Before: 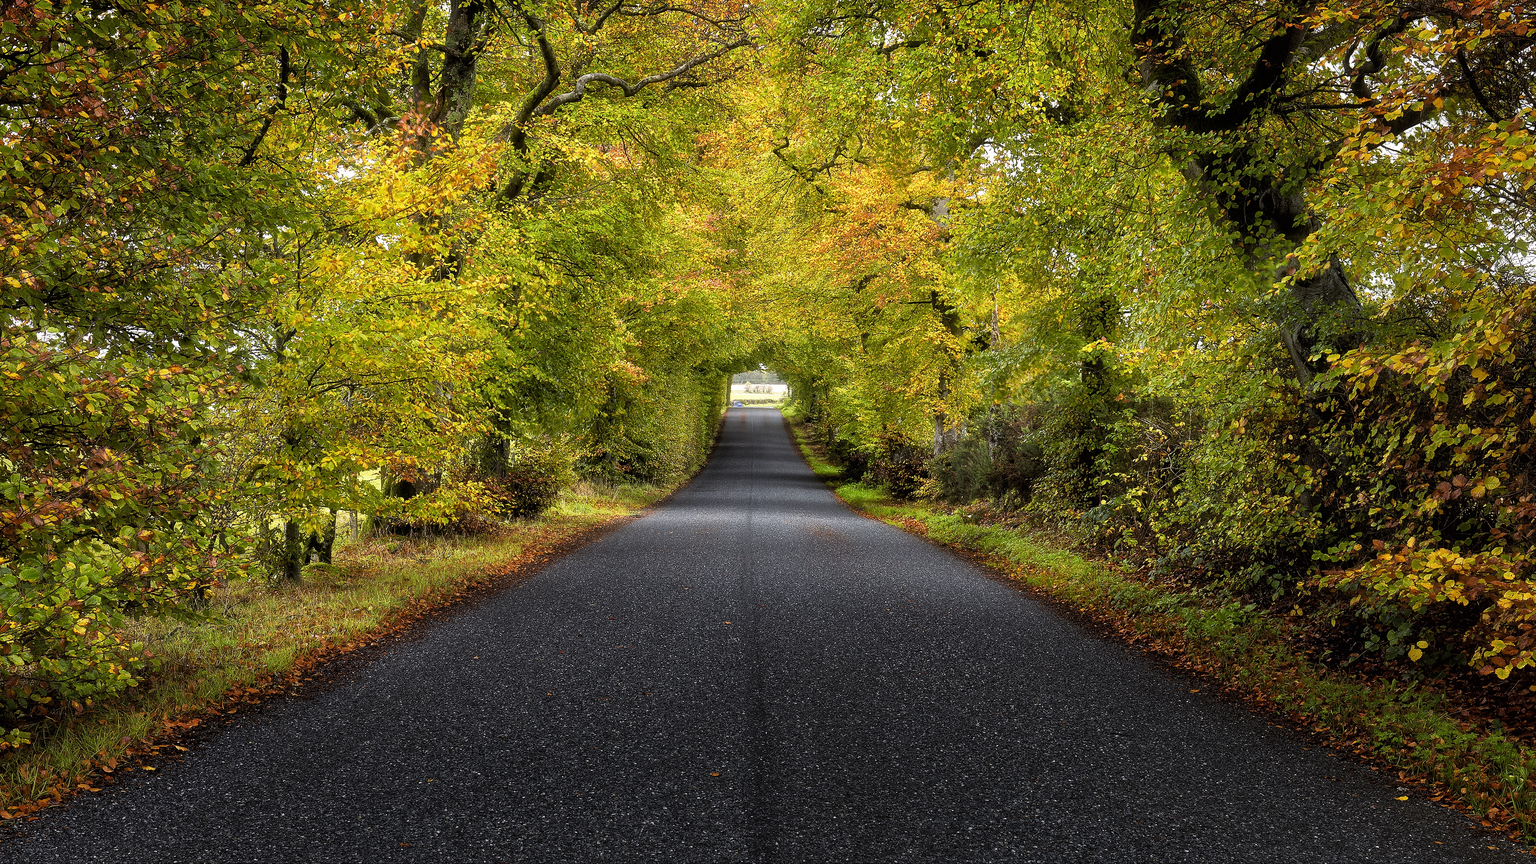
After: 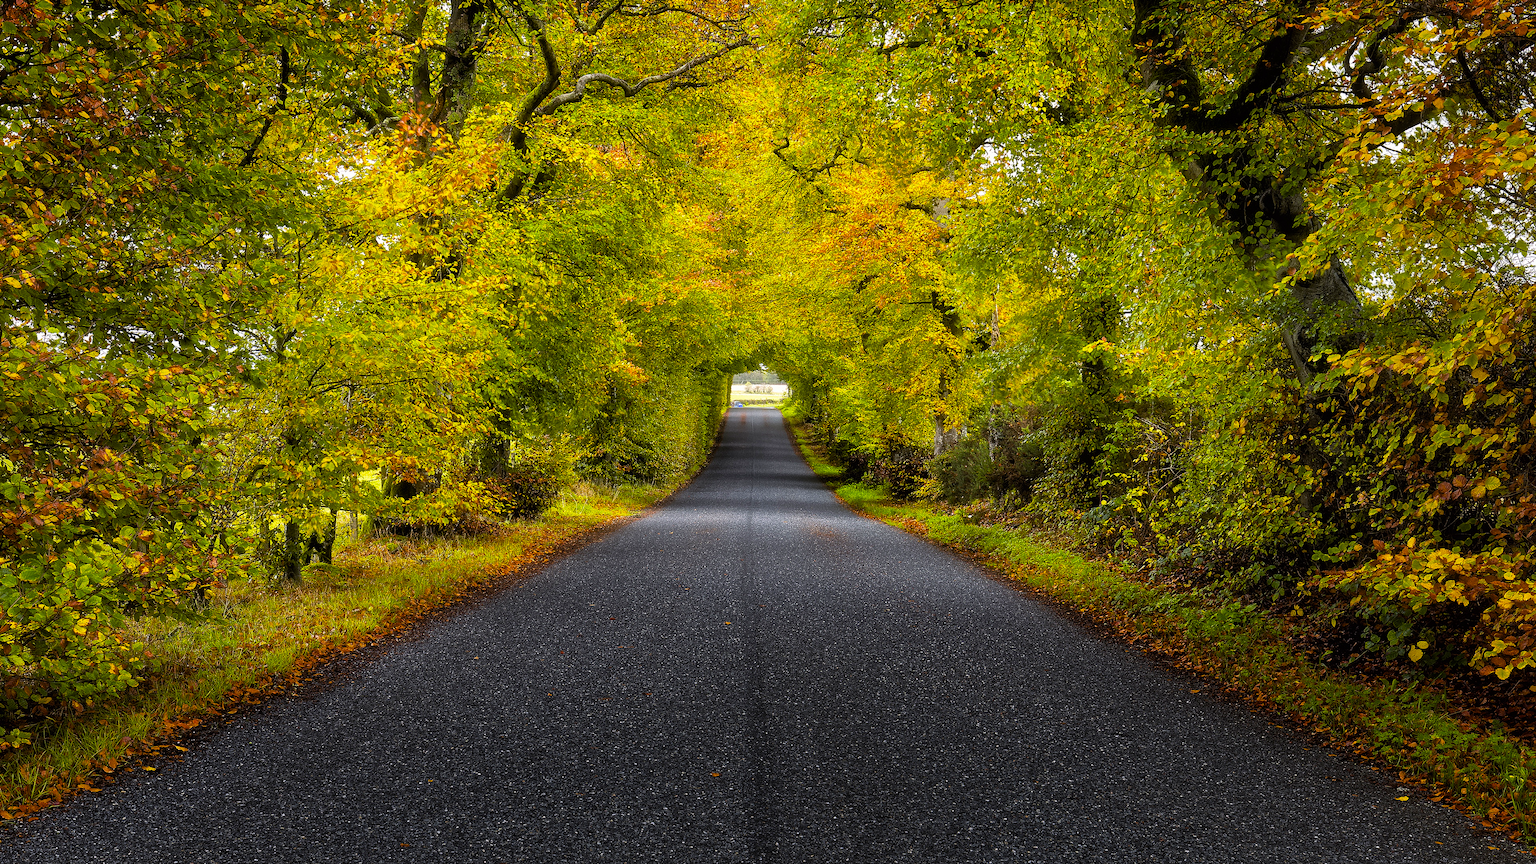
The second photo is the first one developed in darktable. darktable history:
color balance rgb: linear chroma grading › global chroma 15%, perceptual saturation grading › global saturation 30%
rotate and perspective: crop left 0, crop top 0
